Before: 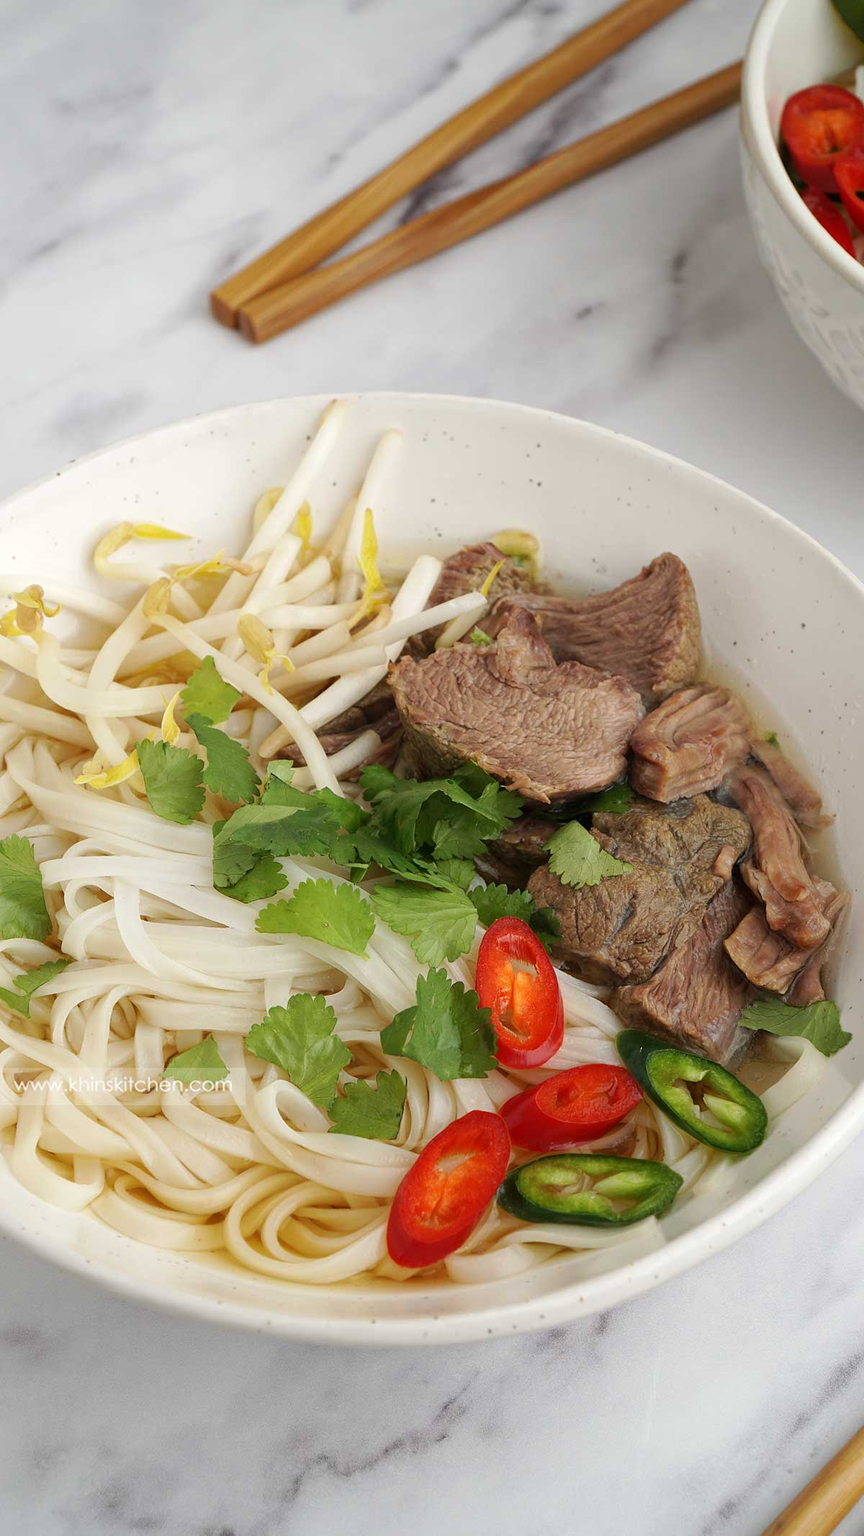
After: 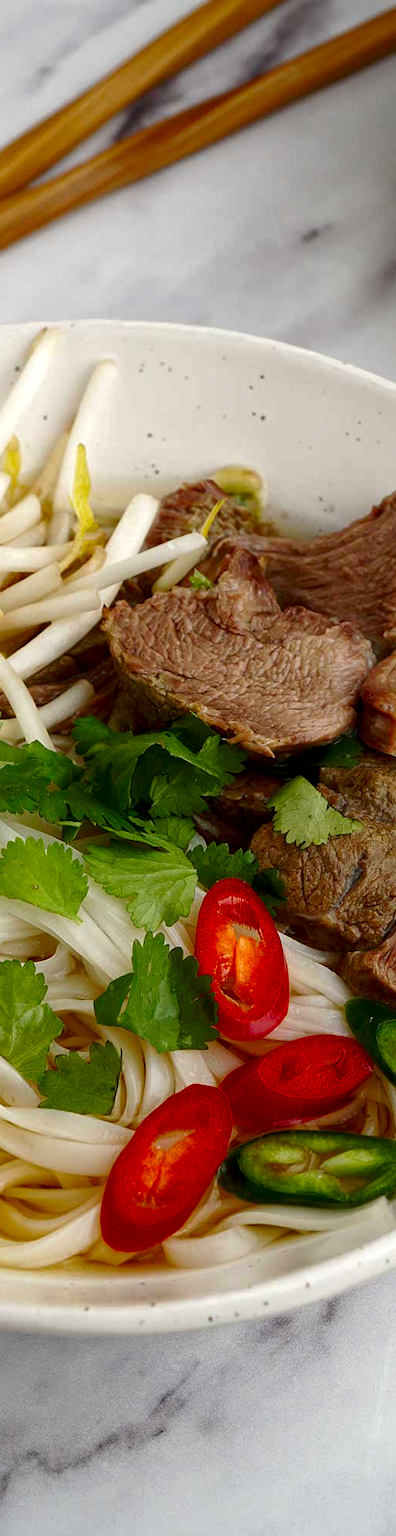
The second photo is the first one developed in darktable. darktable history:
crop: left 33.872%, top 5.956%, right 23.031%
color balance rgb: shadows lift › hue 87.43°, perceptual saturation grading › global saturation 20%, perceptual saturation grading › highlights -24.952%, perceptual saturation grading › shadows 25.071%, global vibrance 2.479%
exposure: black level correction 0.002, exposure 0.149 EV, compensate exposure bias true, compensate highlight preservation false
contrast brightness saturation: brightness -0.215, saturation 0.081
local contrast: mode bilateral grid, contrast 19, coarseness 50, detail 119%, midtone range 0.2
